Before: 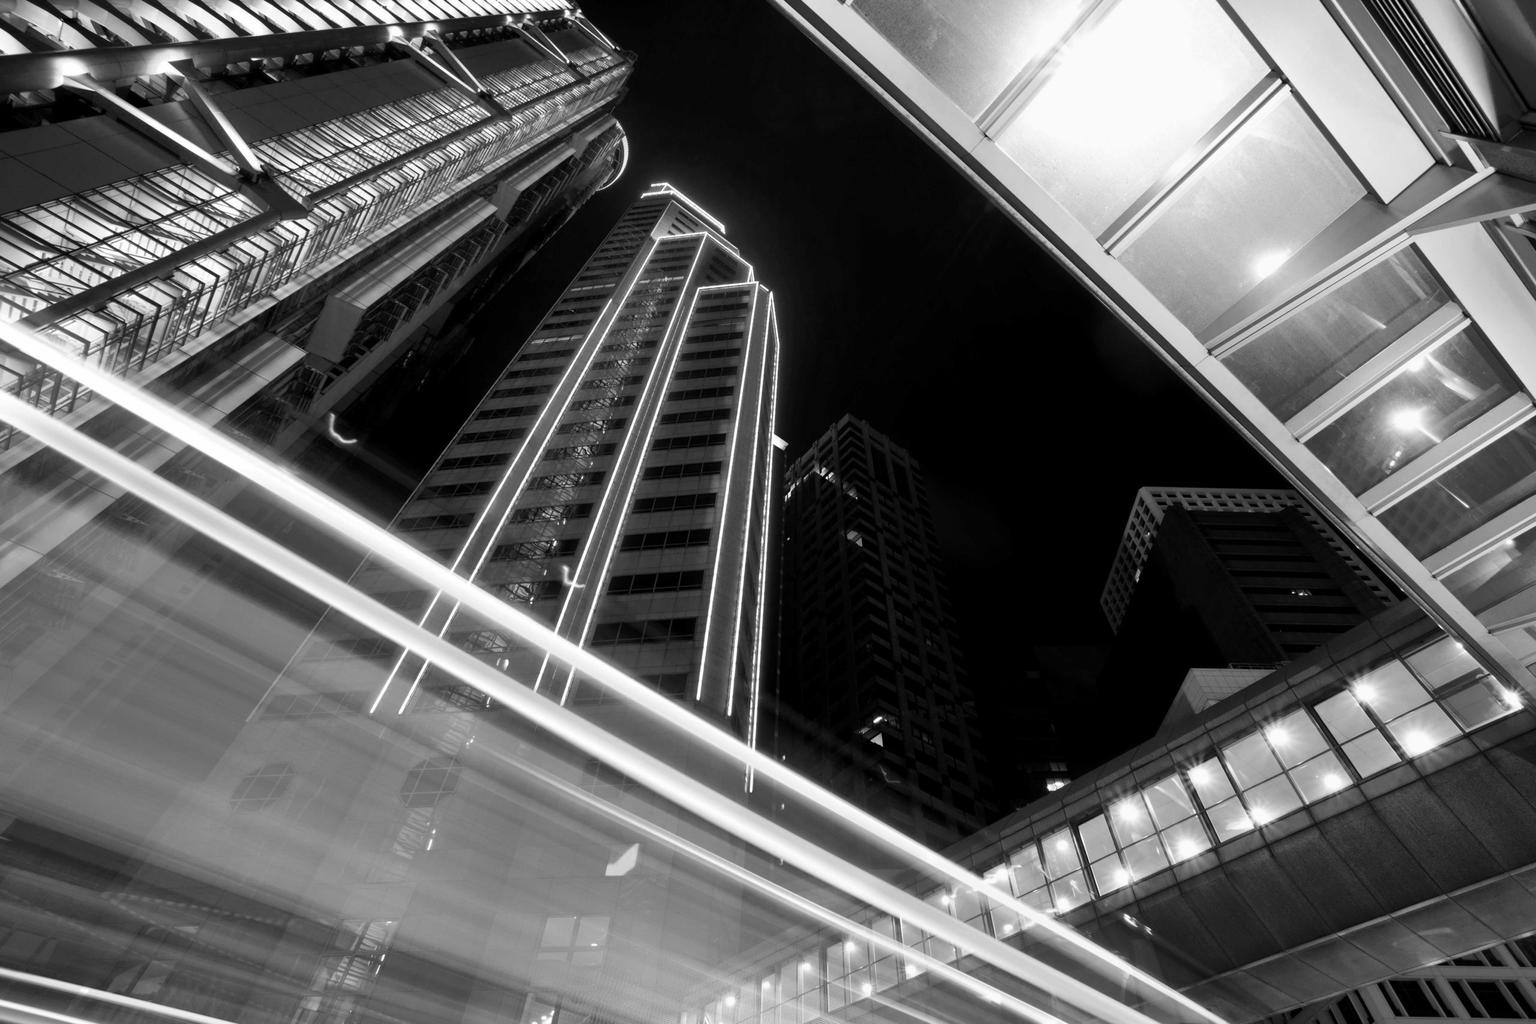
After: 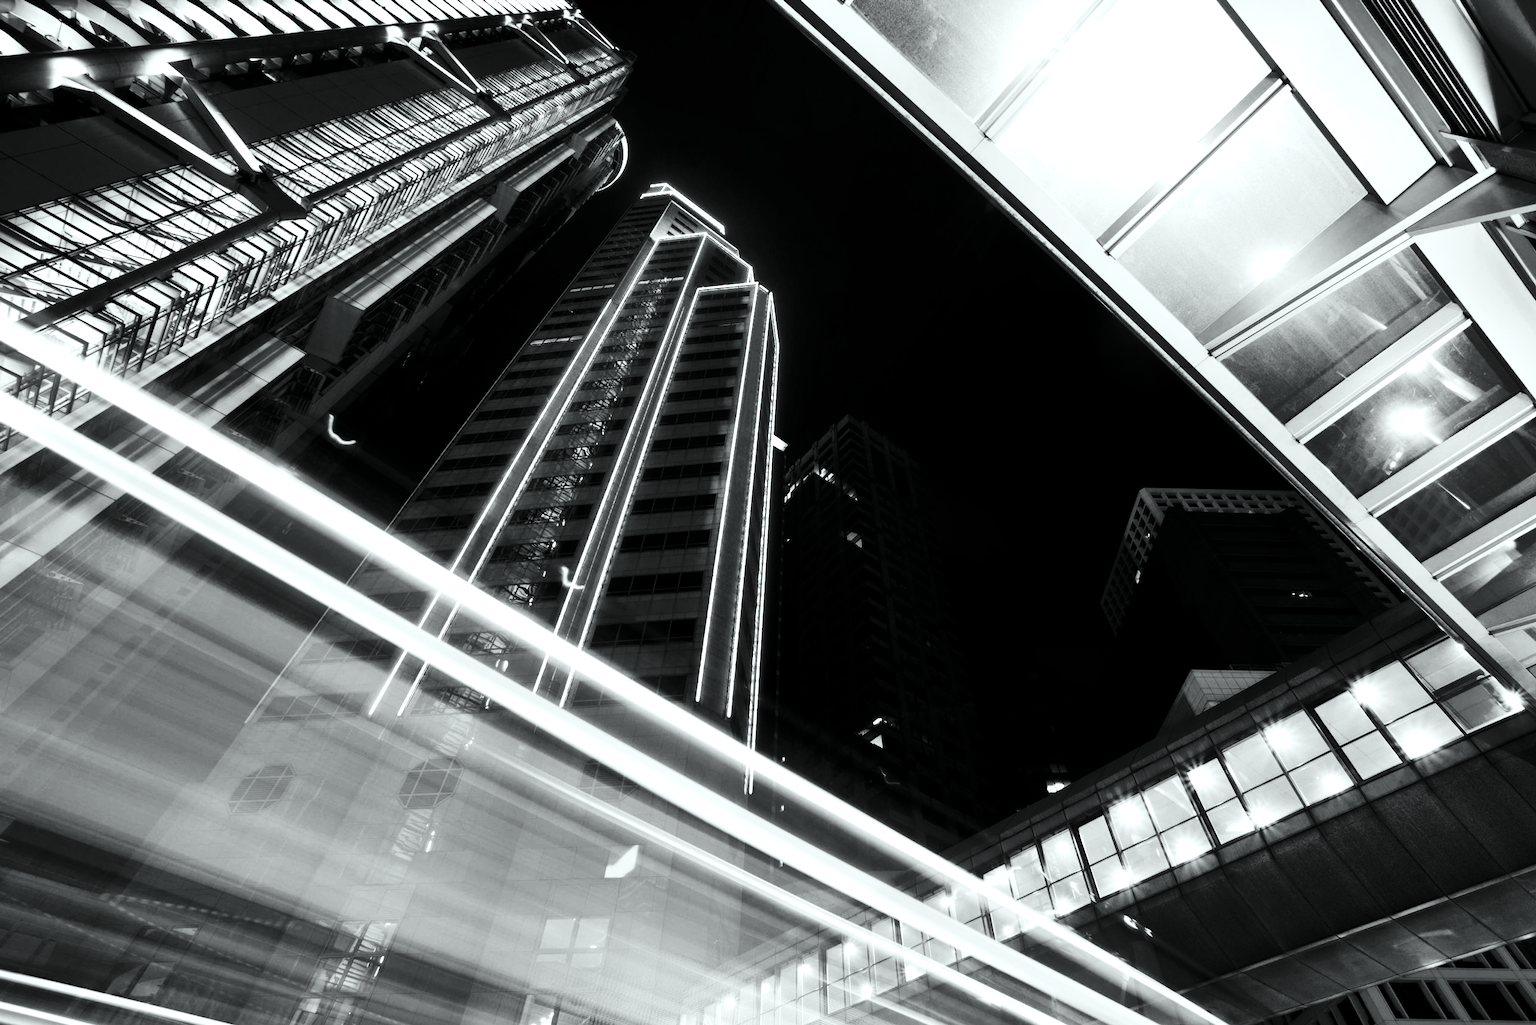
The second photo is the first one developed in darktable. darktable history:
white balance: red 0.978, blue 0.999
exposure: exposure 0.496 EV, compensate highlight preservation false
crop and rotate: left 0.126%
color balance rgb: perceptual saturation grading › global saturation 30%, global vibrance 20%
contrast brightness saturation: contrast 0.32, brightness -0.08, saturation 0.17
